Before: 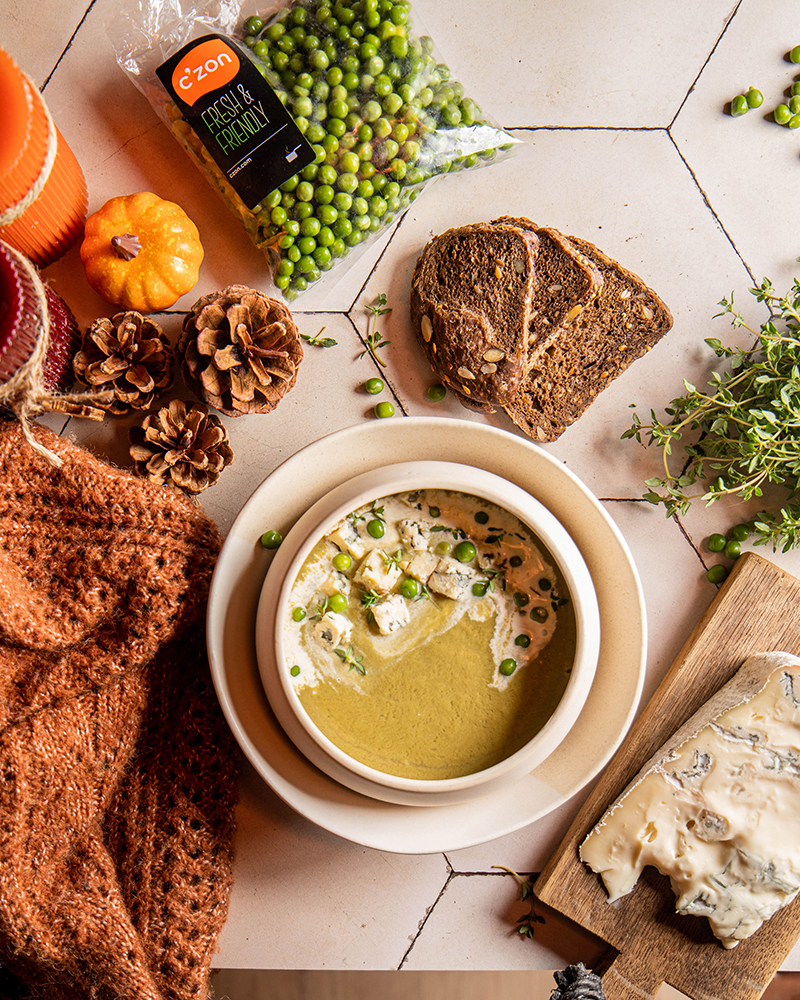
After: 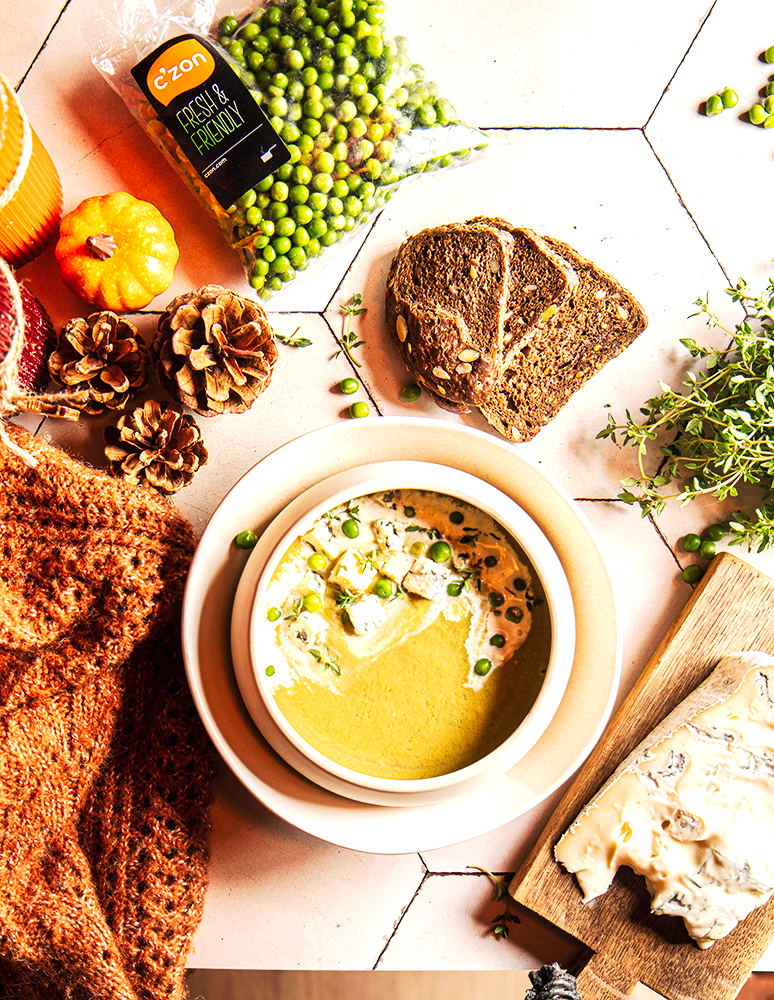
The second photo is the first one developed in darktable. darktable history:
exposure: black level correction 0, exposure 0.7 EV, compensate exposure bias true, compensate highlight preservation false
crop and rotate: left 3.238%
tone curve: curves: ch0 [(0, 0) (0.003, 0.003) (0.011, 0.012) (0.025, 0.023) (0.044, 0.04) (0.069, 0.056) (0.1, 0.082) (0.136, 0.107) (0.177, 0.144) (0.224, 0.186) (0.277, 0.237) (0.335, 0.297) (0.399, 0.37) (0.468, 0.465) (0.543, 0.567) (0.623, 0.68) (0.709, 0.782) (0.801, 0.86) (0.898, 0.924) (1, 1)], preserve colors none
